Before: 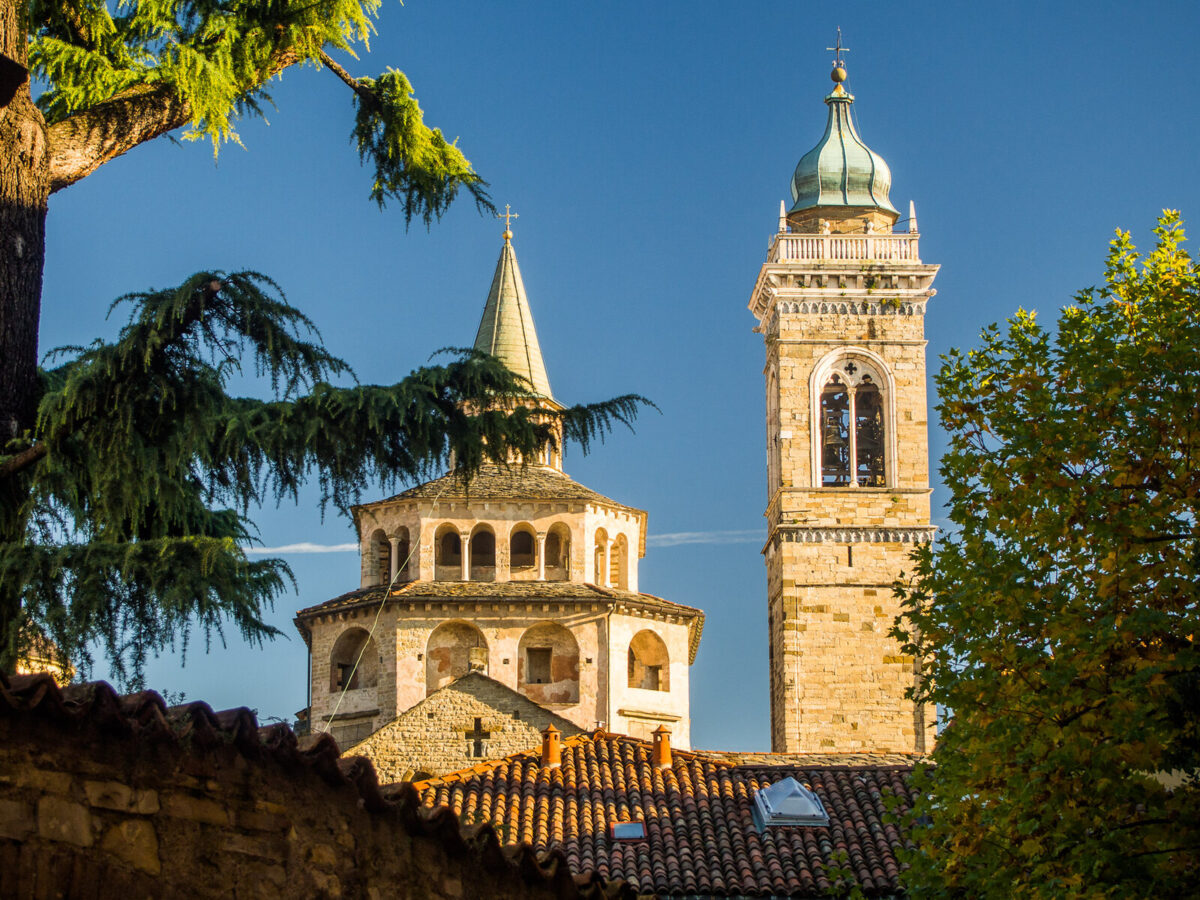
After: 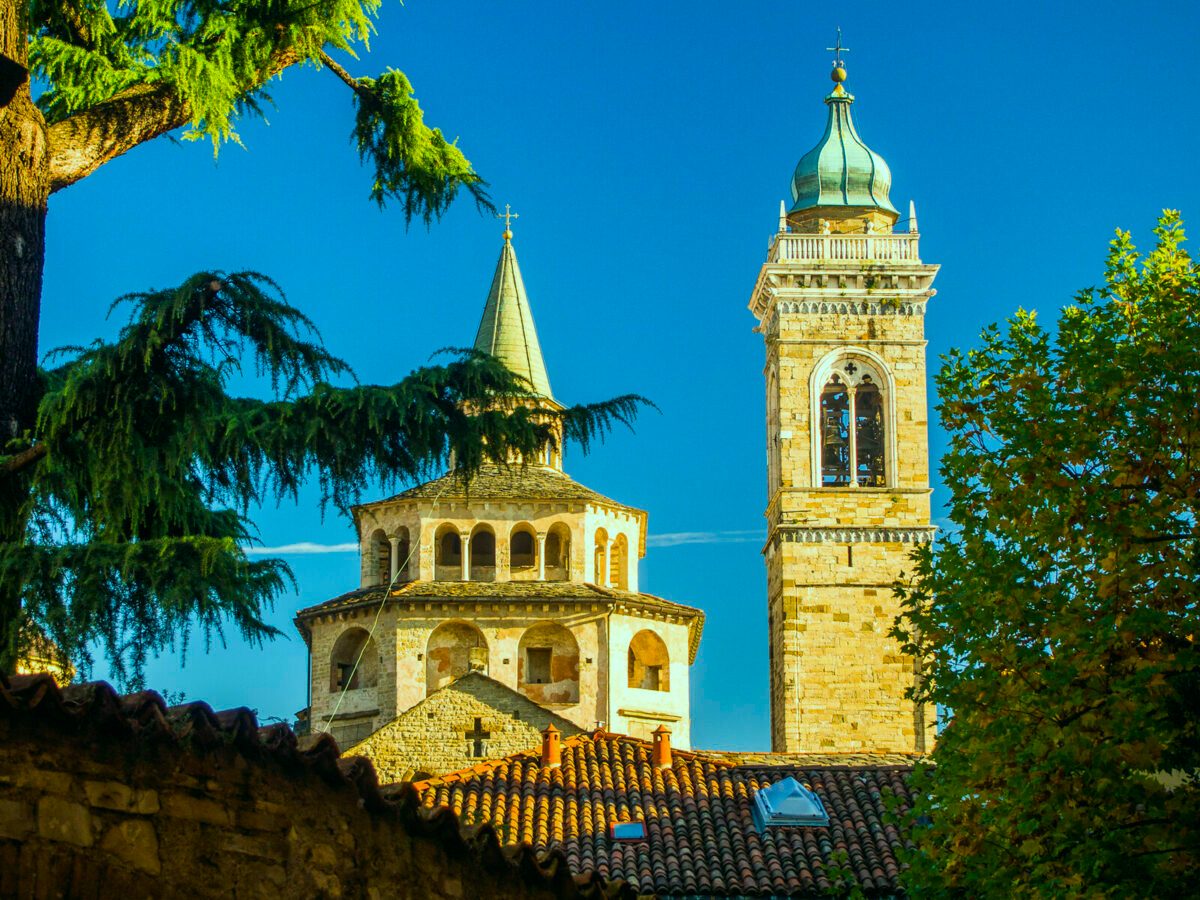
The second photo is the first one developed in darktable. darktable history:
color calibration: illuminant as shot in camera, x 0.36, y 0.361, temperature 4583.88 K
color correction: highlights a* -7.37, highlights b* 1.44, shadows a* -3.06, saturation 1.43
